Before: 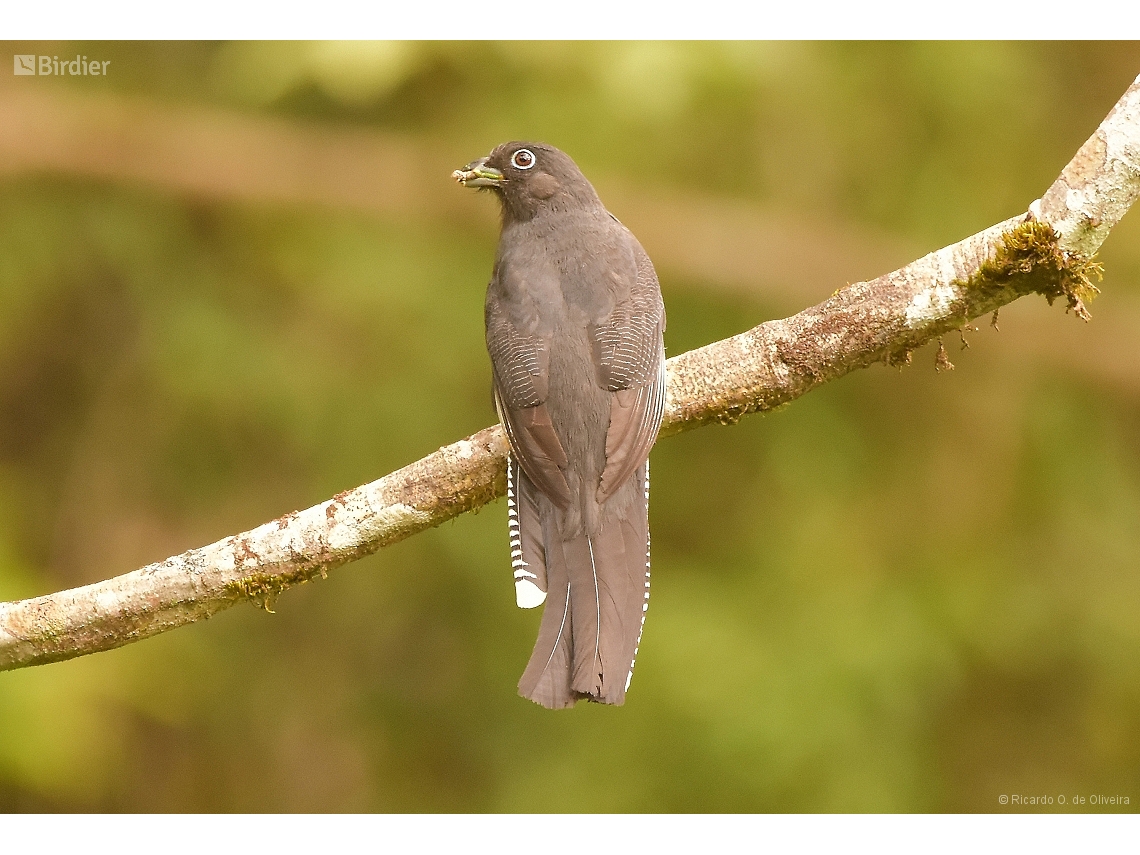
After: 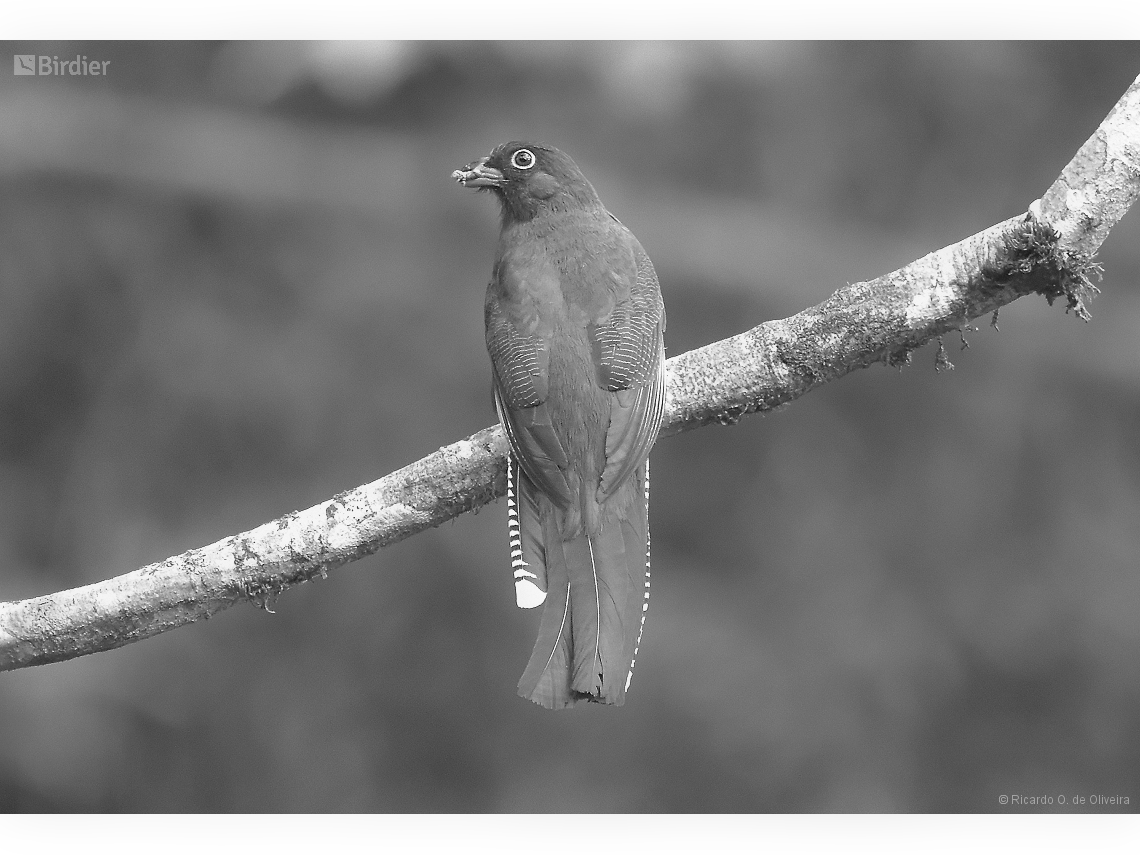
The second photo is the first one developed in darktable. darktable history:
monochrome: a 0, b 0, size 0.5, highlights 0.57
shadows and highlights: radius 125.46, shadows 30.51, highlights -30.51, low approximation 0.01, soften with gaussian
